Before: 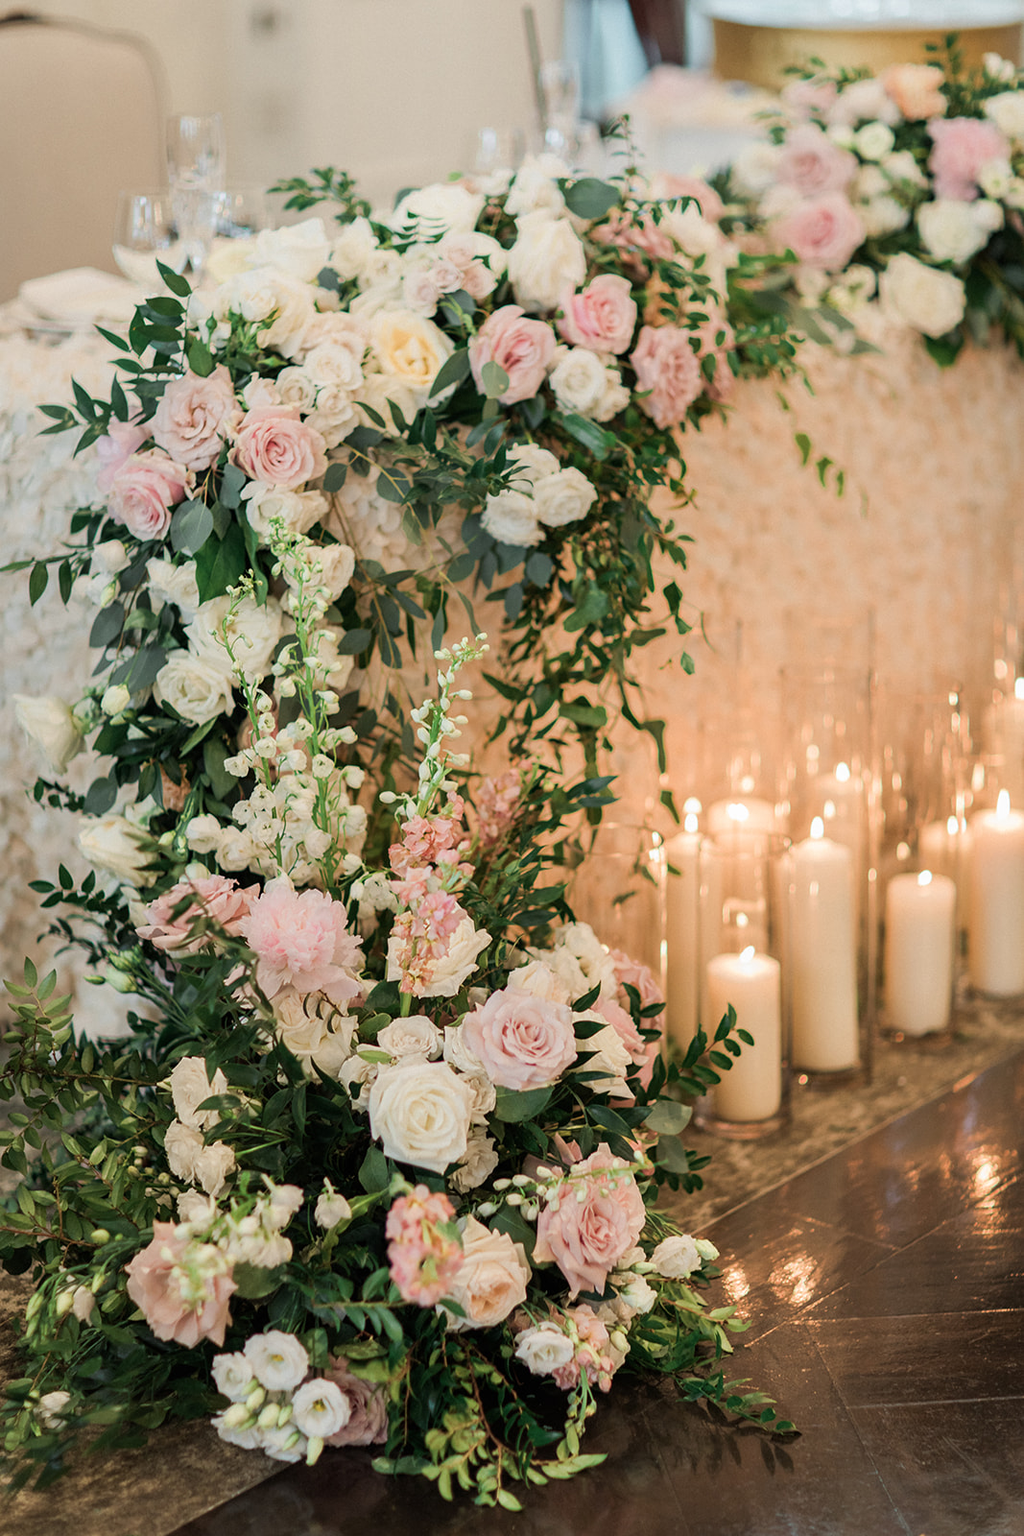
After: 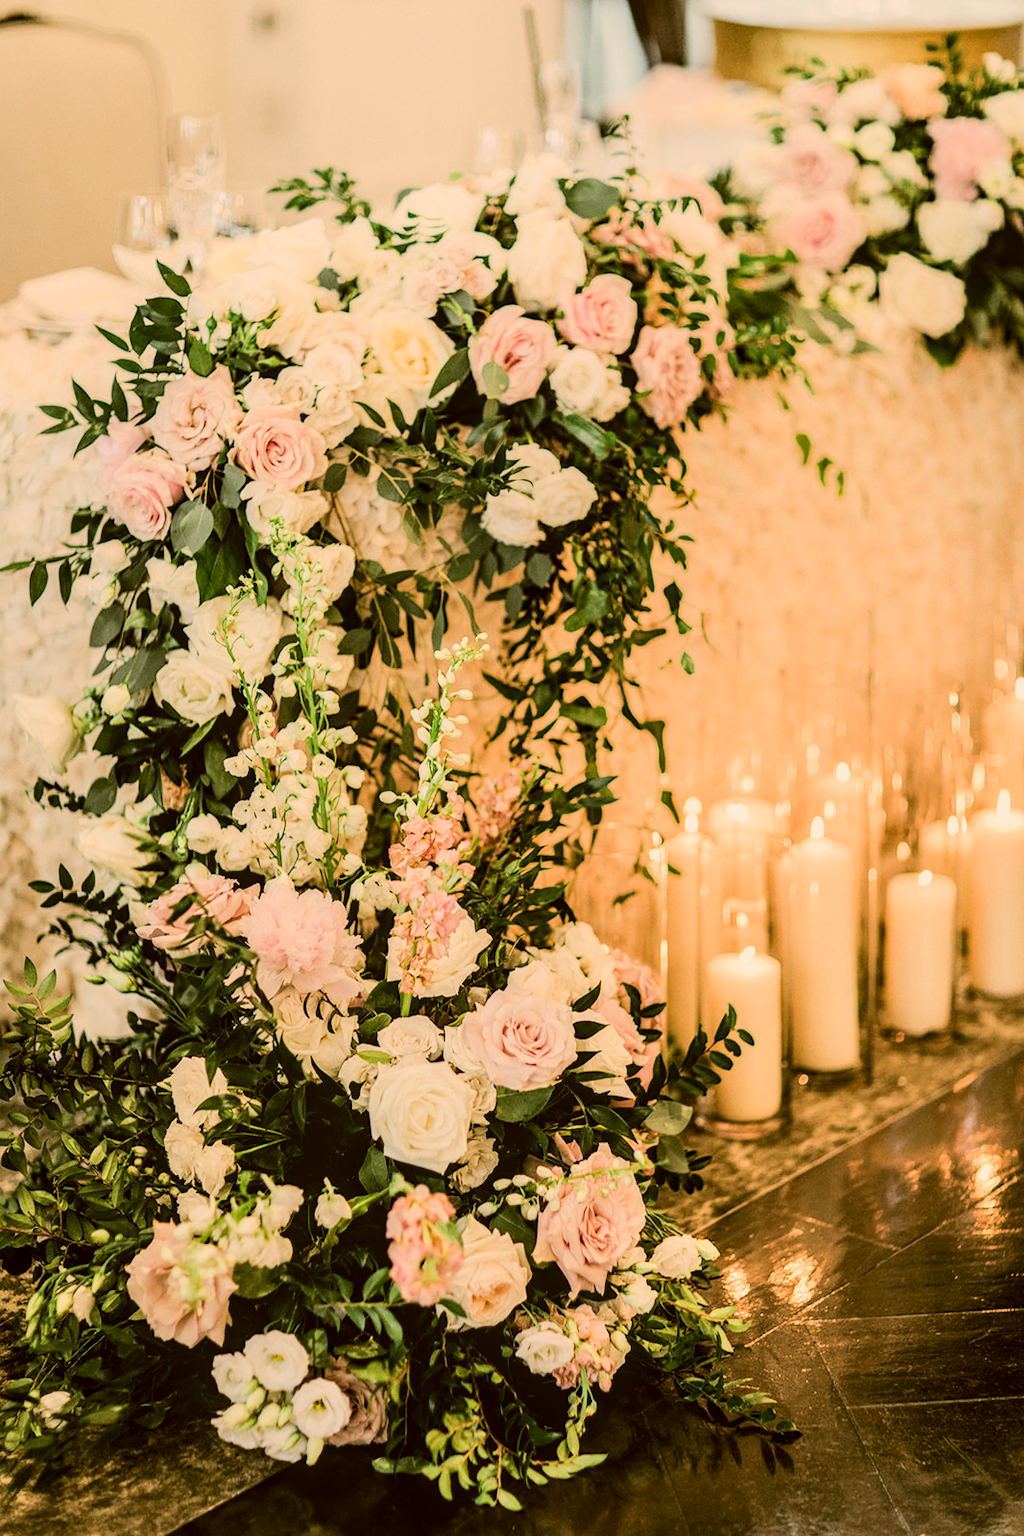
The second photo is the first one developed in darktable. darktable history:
local contrast: on, module defaults
color correction: highlights a* 8.98, highlights b* 15.09, shadows a* -0.49, shadows b* 26.52
filmic rgb: black relative exposure -7.65 EV, white relative exposure 4.56 EV, hardness 3.61
tone equalizer: -8 EV -0.75 EV, -7 EV -0.7 EV, -6 EV -0.6 EV, -5 EV -0.4 EV, -3 EV 0.4 EV, -2 EV 0.6 EV, -1 EV 0.7 EV, +0 EV 0.75 EV, edges refinement/feathering 500, mask exposure compensation -1.57 EV, preserve details no
tone curve: curves: ch0 [(0, 0) (0.004, 0.001) (0.133, 0.112) (0.325, 0.362) (0.832, 0.893) (1, 1)], color space Lab, linked channels, preserve colors none
exposure: black level correction -0.014, exposure -0.193 EV, compensate highlight preservation false
